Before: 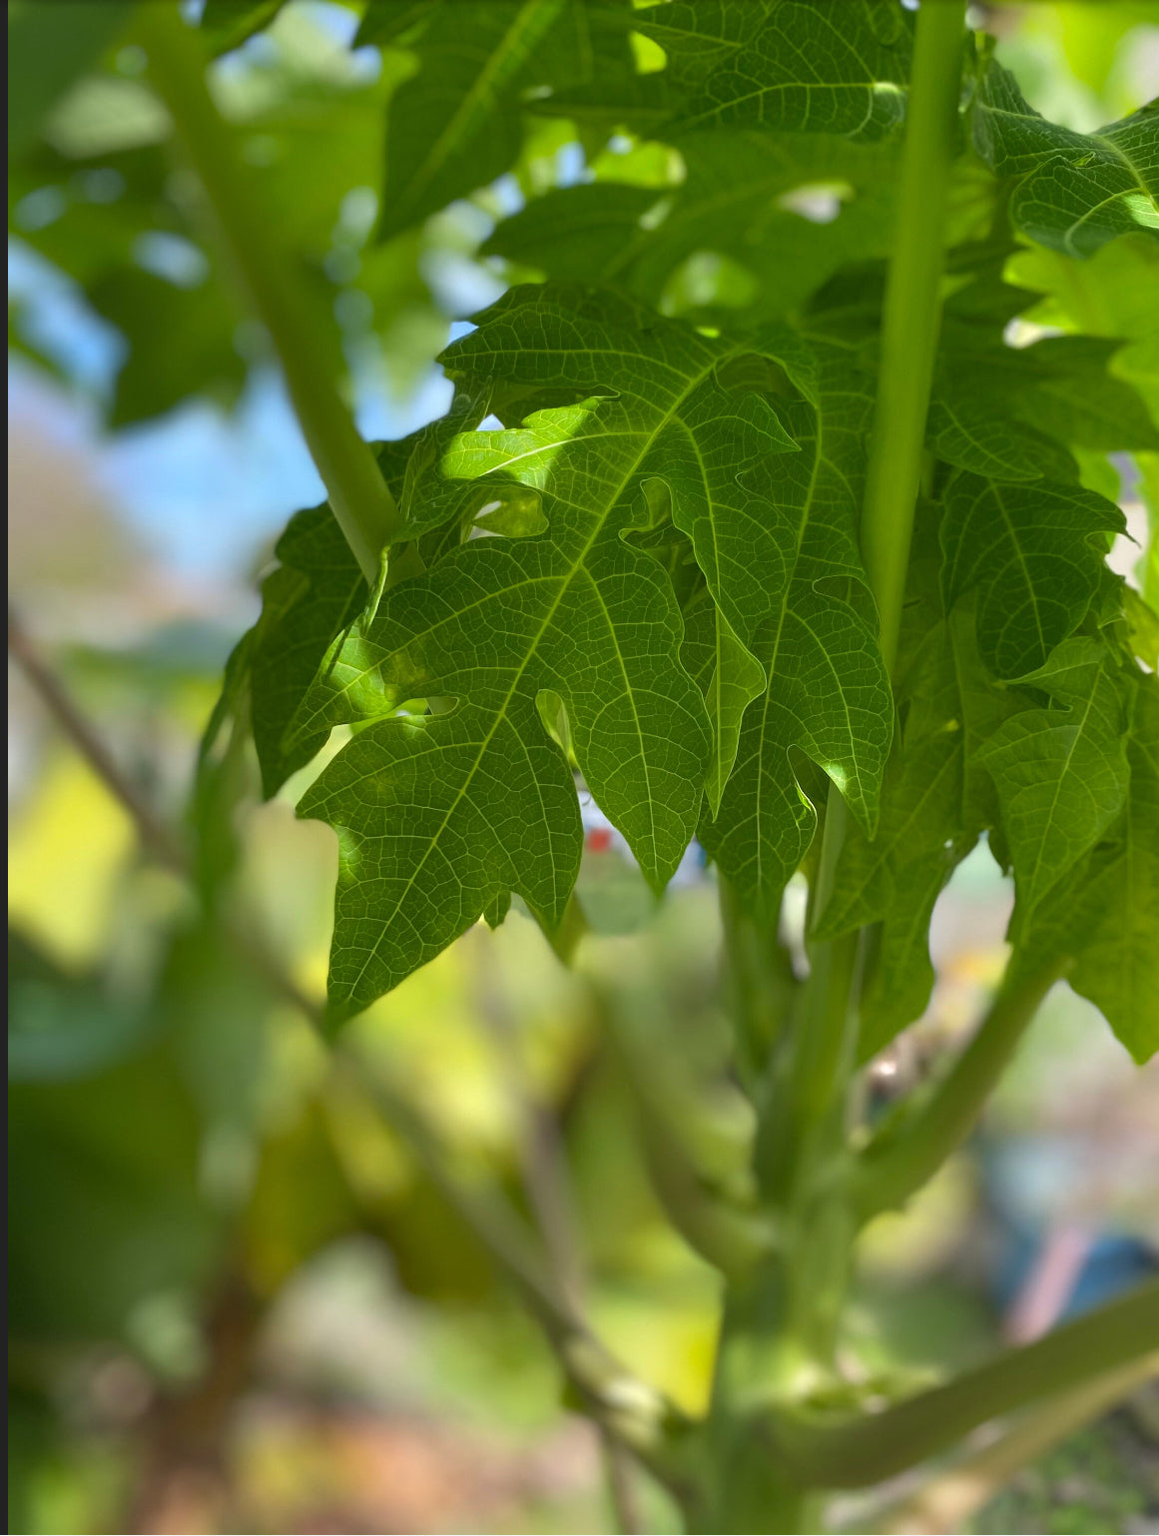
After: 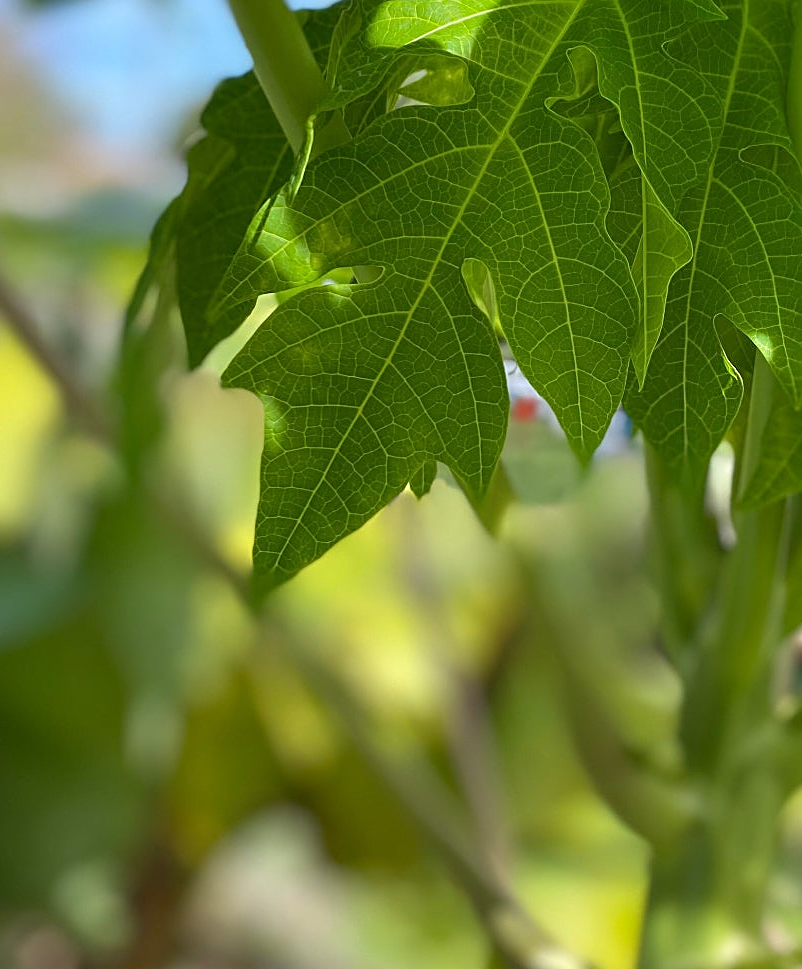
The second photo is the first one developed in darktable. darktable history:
sharpen: on, module defaults
crop: left 6.478%, top 28.102%, right 24.402%, bottom 8.872%
